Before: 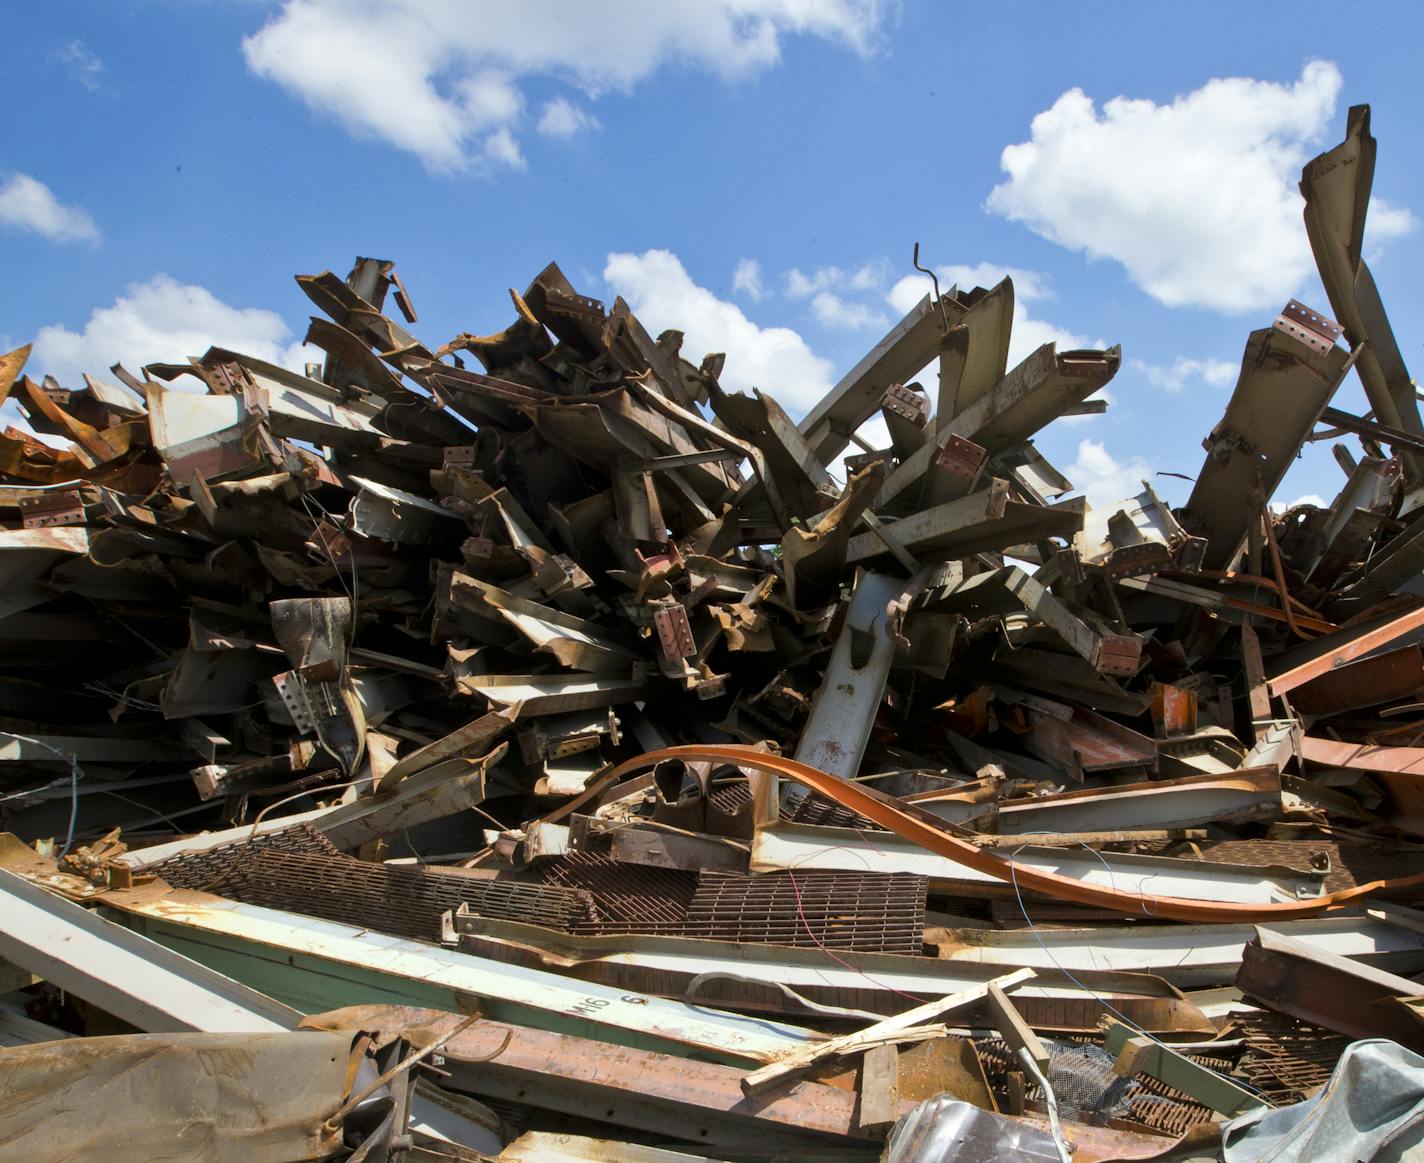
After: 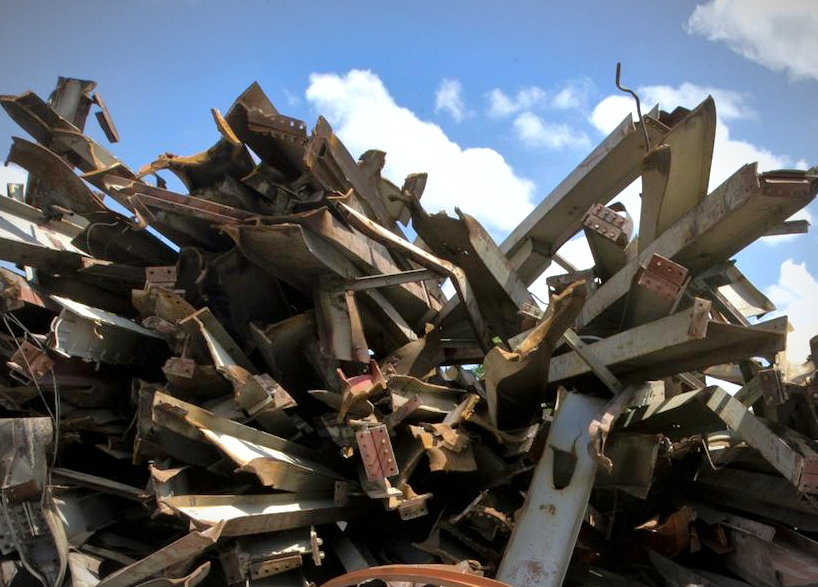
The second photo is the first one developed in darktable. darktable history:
tone equalizer: -8 EV -0.403 EV, -7 EV -0.402 EV, -6 EV -0.34 EV, -5 EV -0.229 EV, -3 EV 0.226 EV, -2 EV 0.335 EV, -1 EV 0.415 EV, +0 EV 0.439 EV
shadows and highlights: on, module defaults
vignetting: fall-off start 81.39%, fall-off radius 61.97%, saturation -0.654, automatic ratio true, width/height ratio 1.41
crop: left 20.993%, top 15.532%, right 21.517%, bottom 33.979%
